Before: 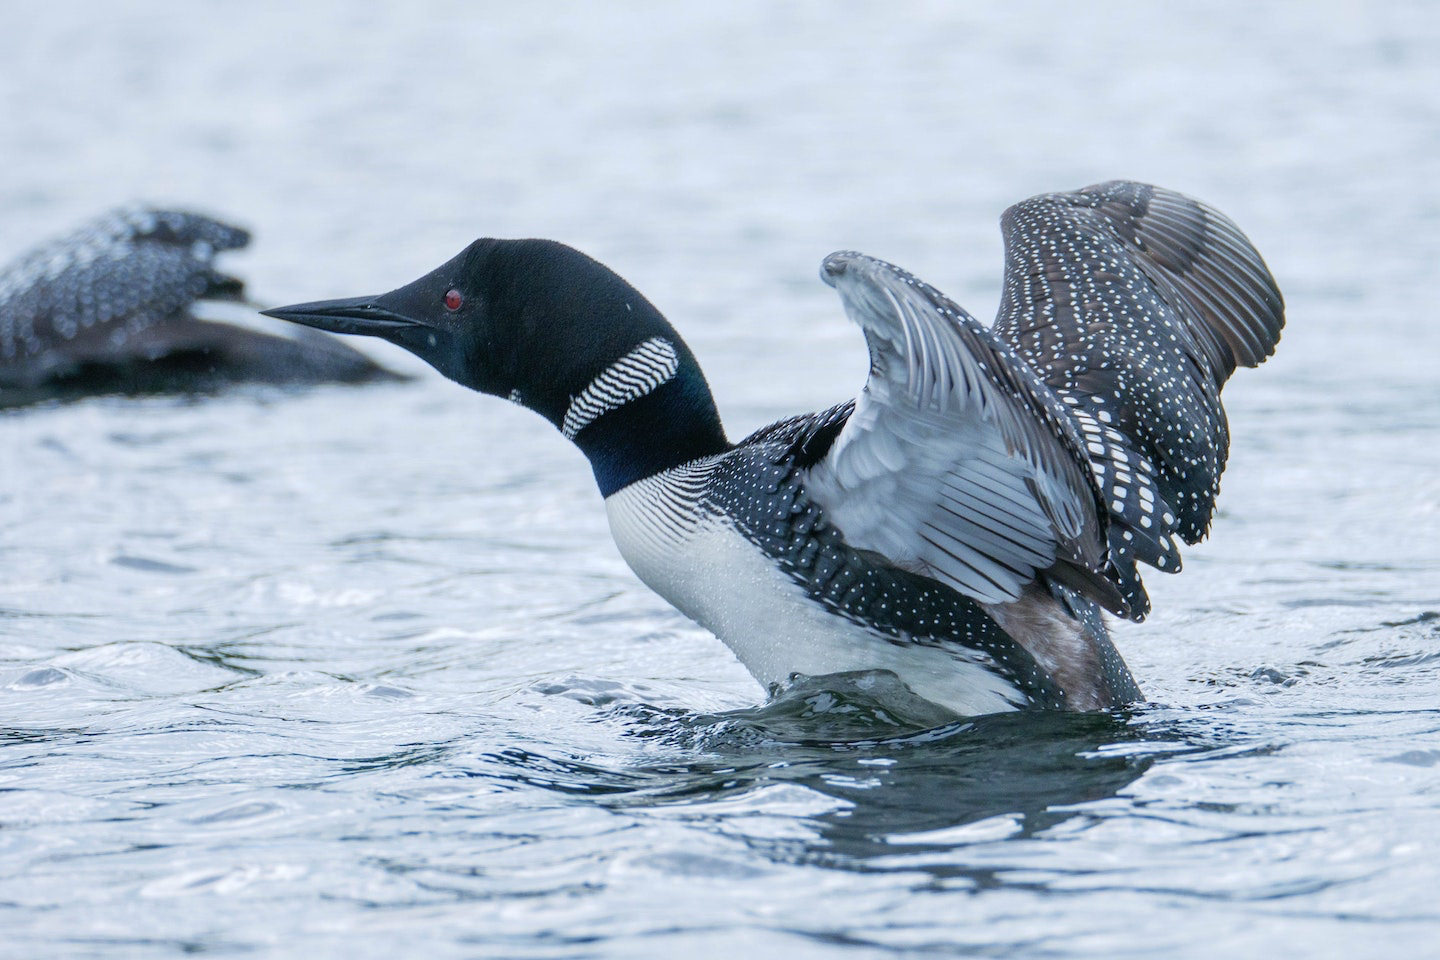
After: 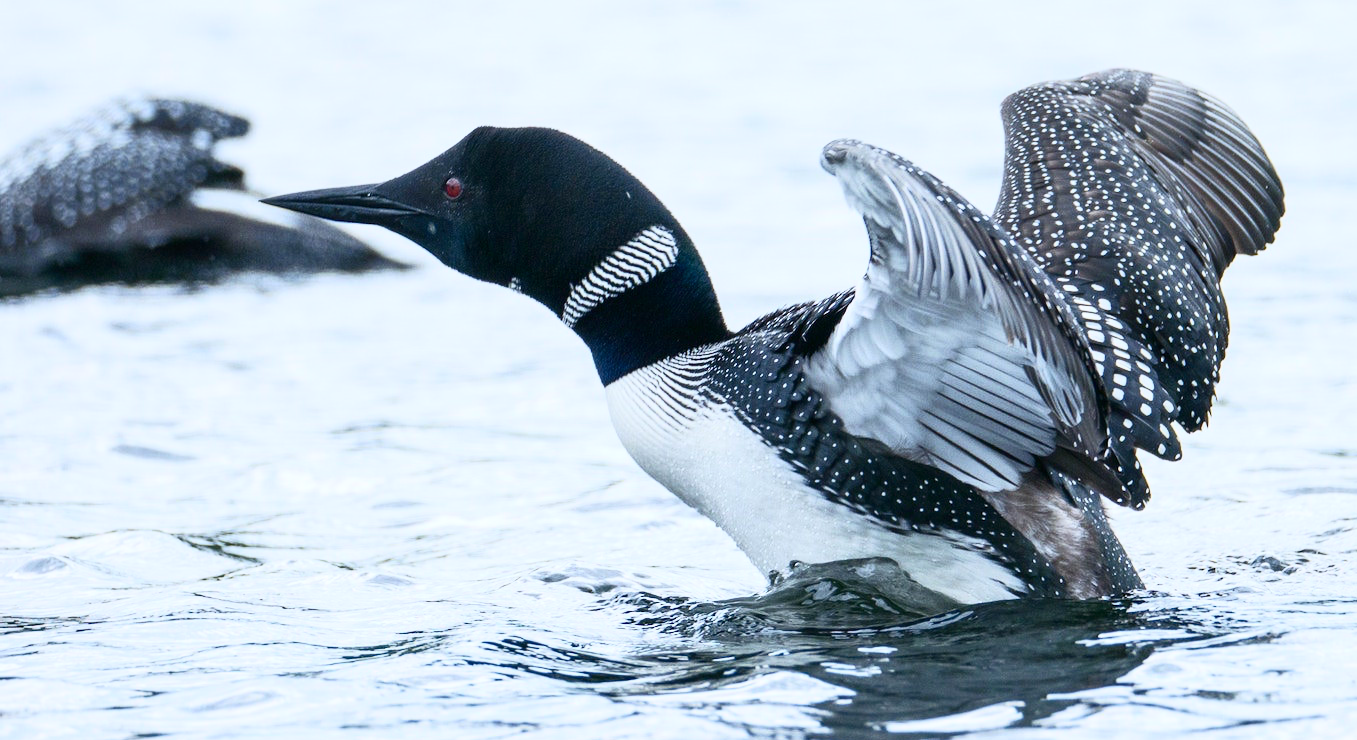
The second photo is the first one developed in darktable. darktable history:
crop and rotate: angle 0.03°, top 11.643%, right 5.651%, bottom 11.189%
rgb curve: curves: ch0 [(0, 0) (0.053, 0.068) (0.122, 0.128) (1, 1)]
contrast brightness saturation: contrast 0.39, brightness 0.1
